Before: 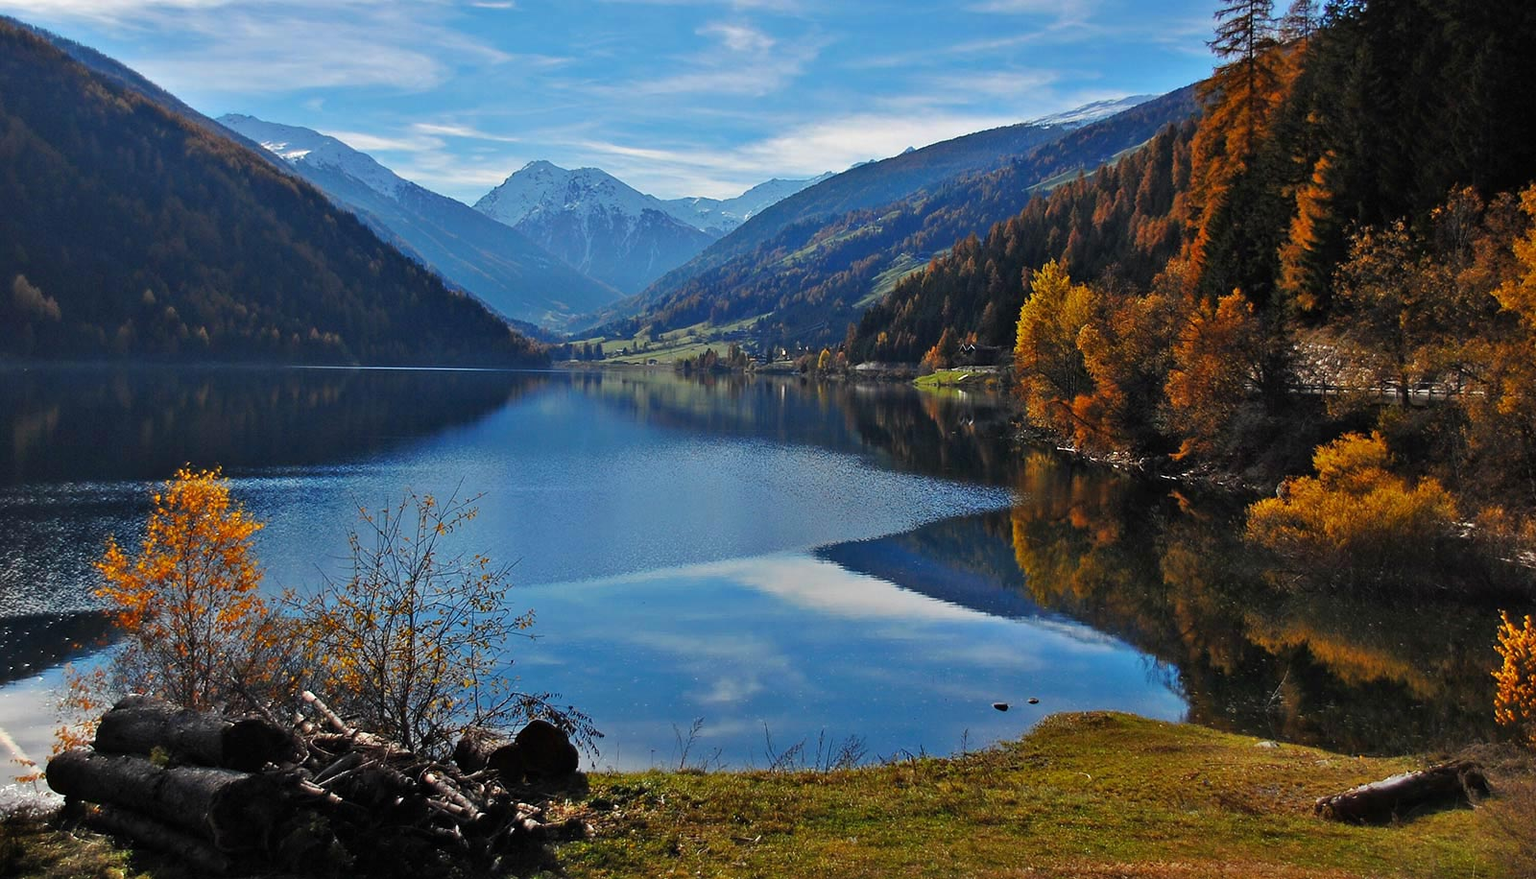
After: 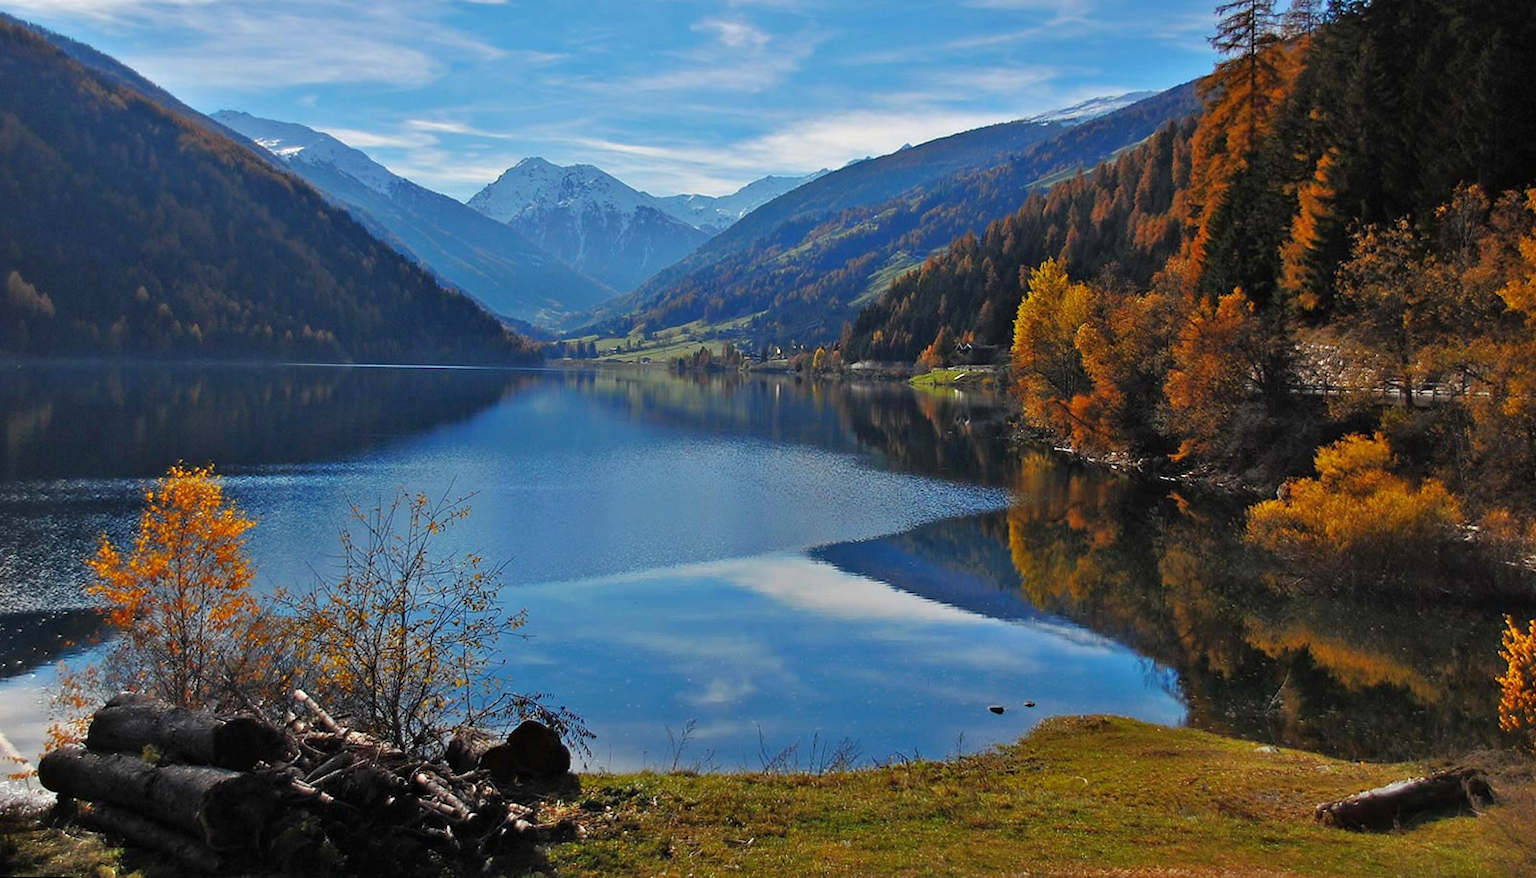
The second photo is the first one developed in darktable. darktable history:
rotate and perspective: rotation 0.192°, lens shift (horizontal) -0.015, crop left 0.005, crop right 0.996, crop top 0.006, crop bottom 0.99
color balance rgb: global vibrance 6.81%, saturation formula JzAzBz (2021)
rgb curve: curves: ch0 [(0, 0) (0.053, 0.068) (0.122, 0.128) (1, 1)]
